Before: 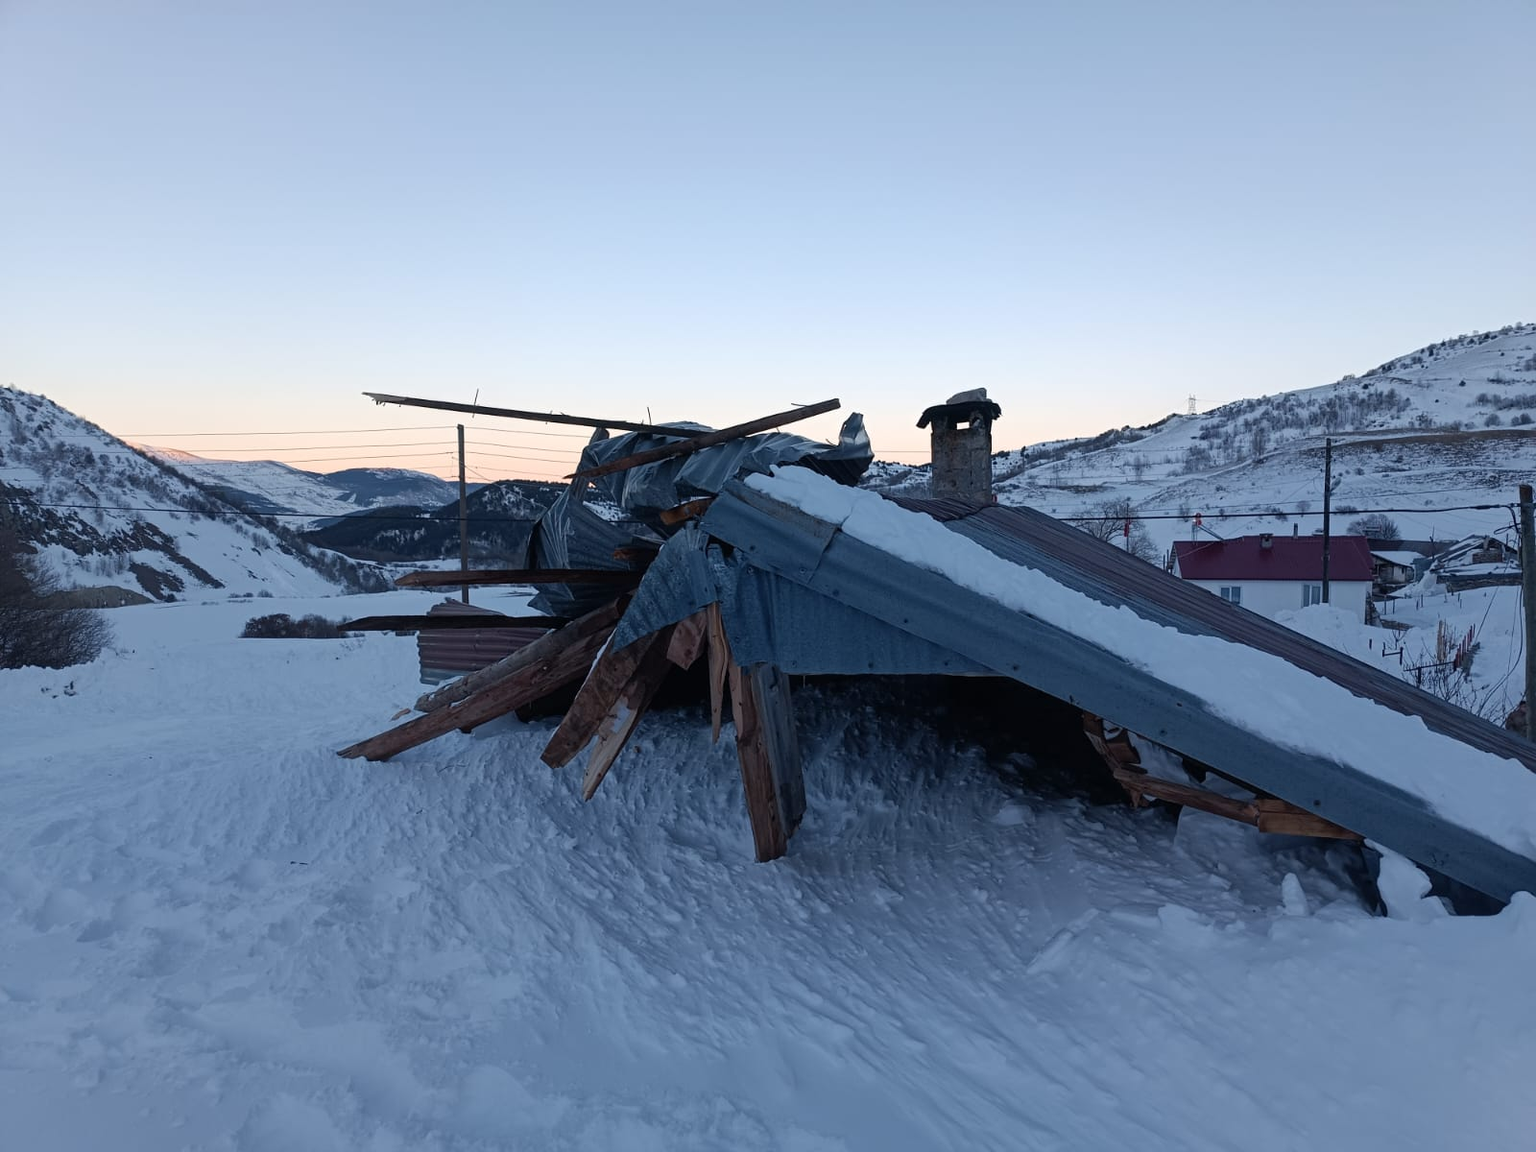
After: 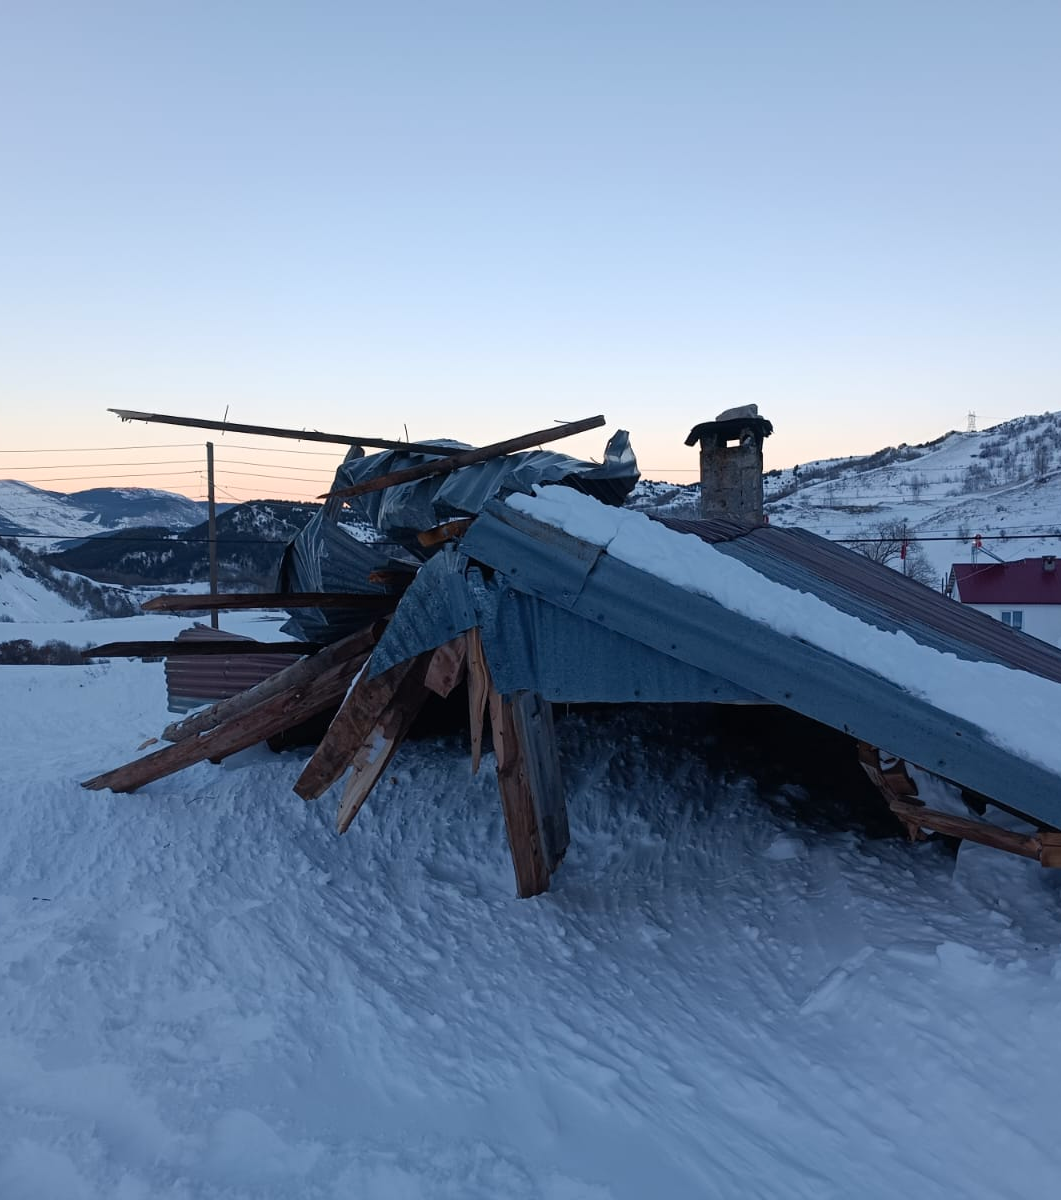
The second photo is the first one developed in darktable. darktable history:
contrast brightness saturation: saturation 0.097
crop: left 16.902%, right 16.739%
